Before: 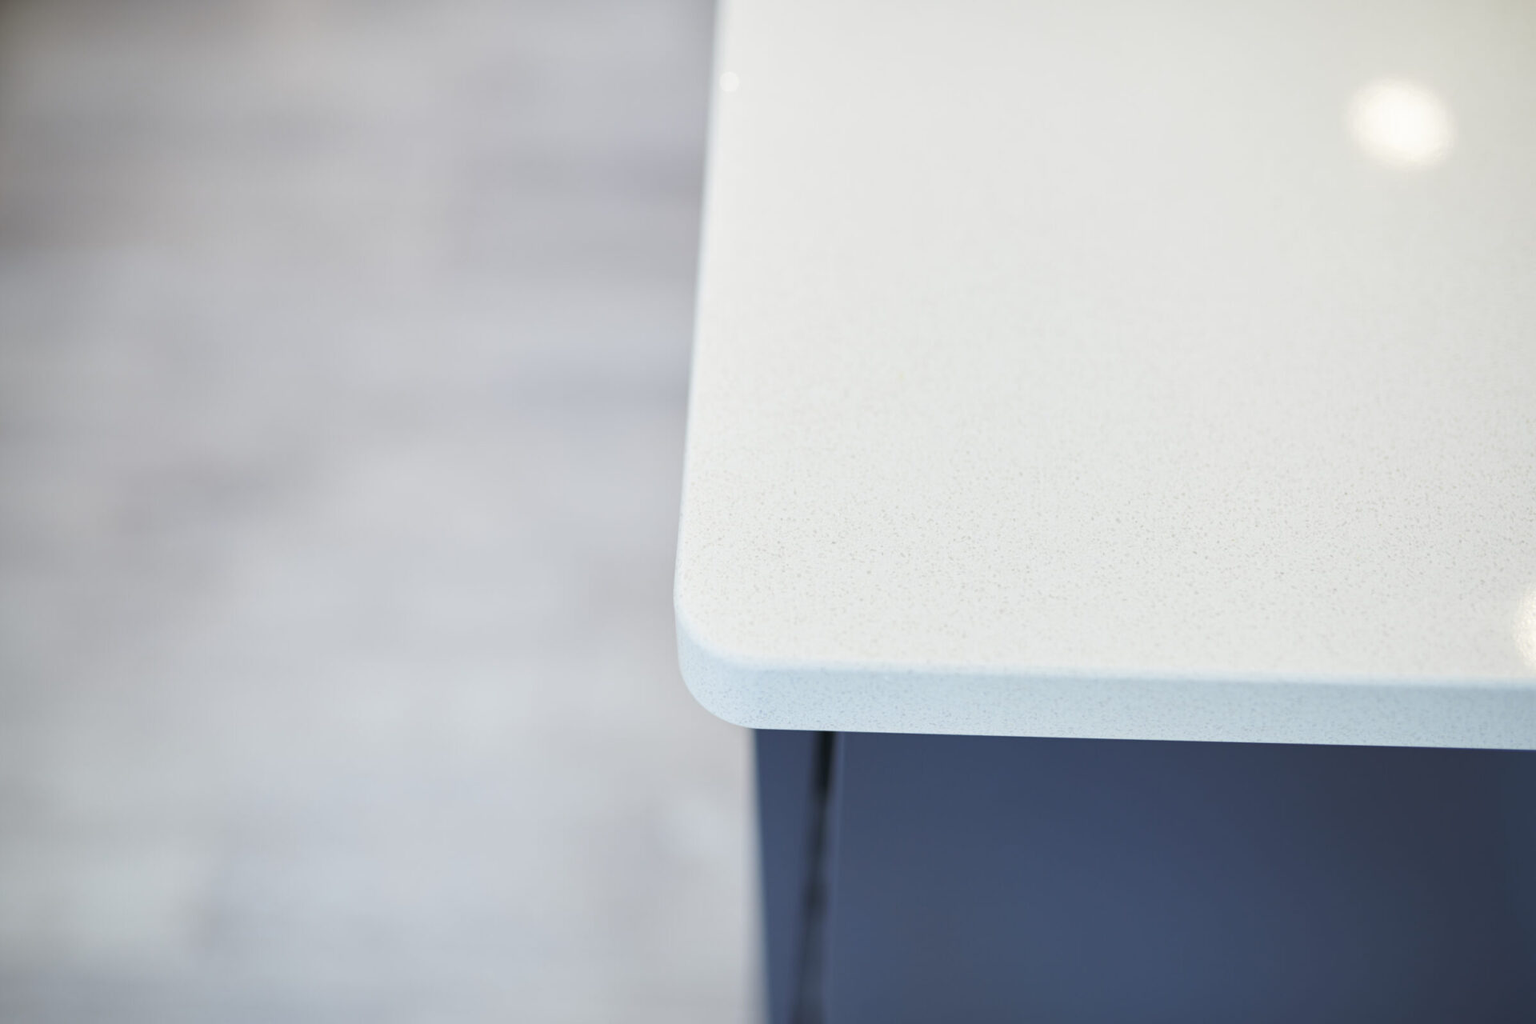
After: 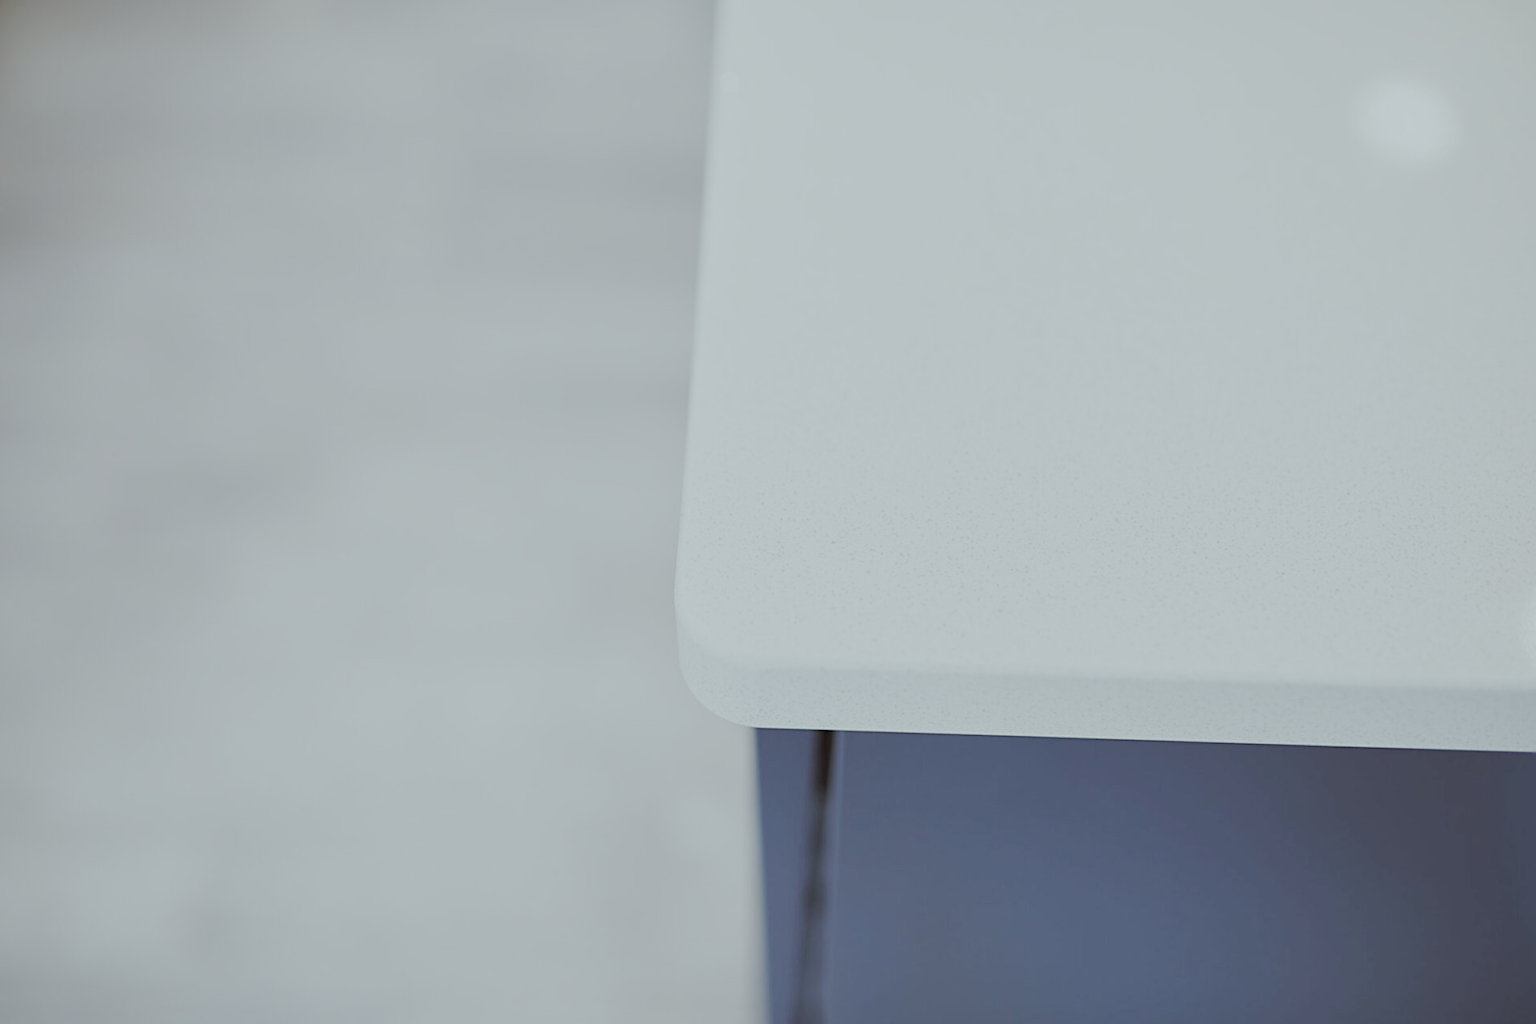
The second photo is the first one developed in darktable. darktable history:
sharpen: on, module defaults
filmic: grey point source 12.14, black point source -8.11, white point source 5.29, grey point target 18, white point target 100, output power 2.2, latitude stops 2, contrast 1.5, saturation 100, global saturation 100
lens correction: scale 1, crop 1.52, focal 18.3, aperture 7.1, distance 1000, camera "GR", lens "Ricoh GR & compatibles"
color correction: highlights a* -4.98, highlights b* -3.76, shadows a* 3.83, shadows b* 4.08
